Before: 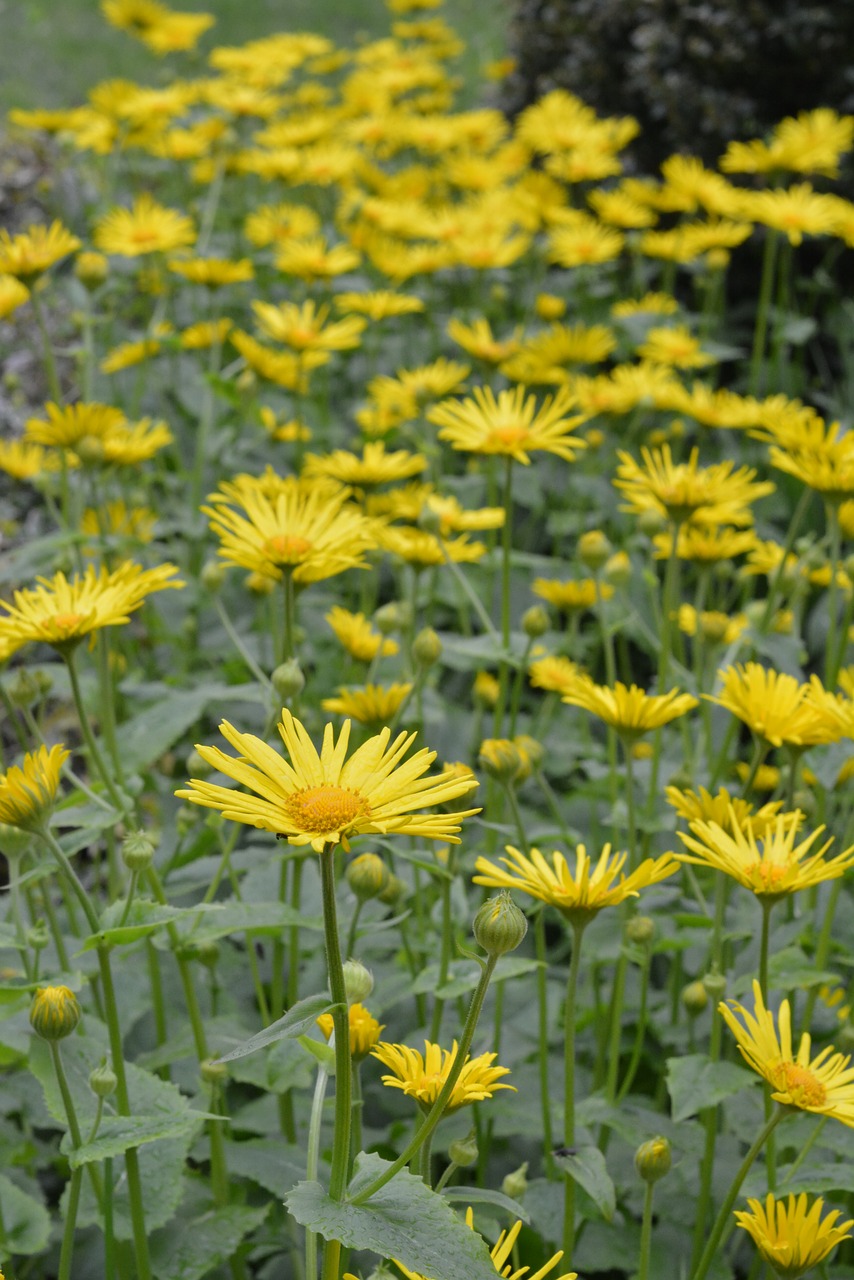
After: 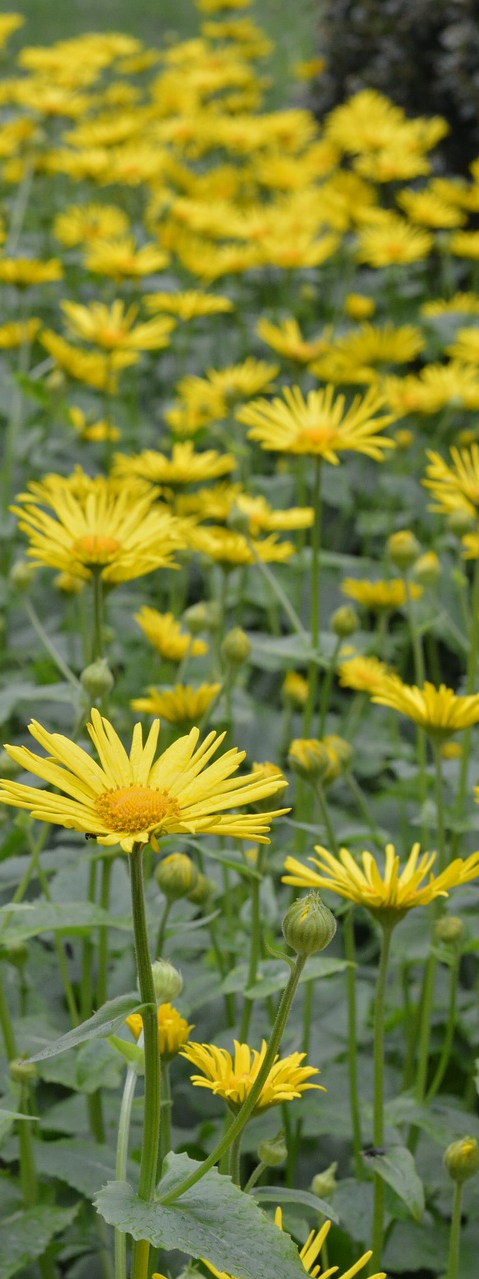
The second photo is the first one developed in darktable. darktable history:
crop and rotate: left 22.536%, right 21.325%
